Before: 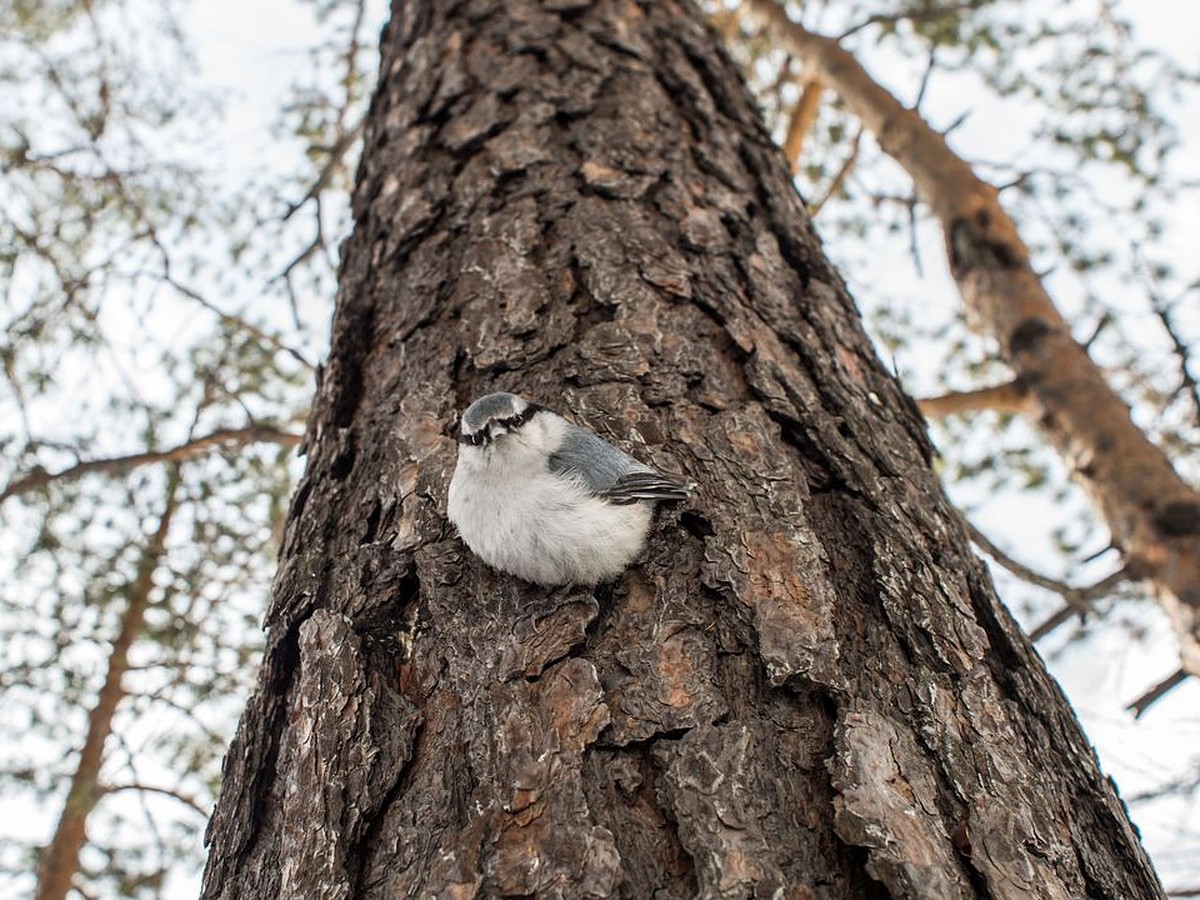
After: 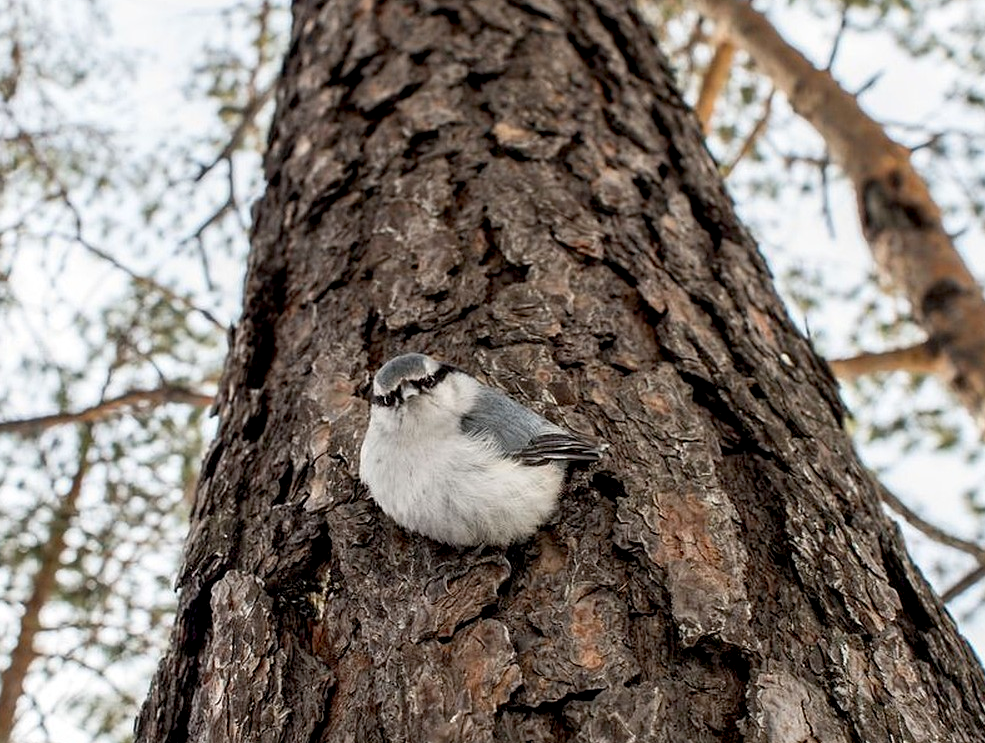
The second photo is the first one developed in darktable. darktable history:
crop and rotate: left 7.362%, top 4.428%, right 10.554%, bottom 13.003%
exposure: black level correction 0.009, exposure 0.015 EV, compensate exposure bias true, compensate highlight preservation false
